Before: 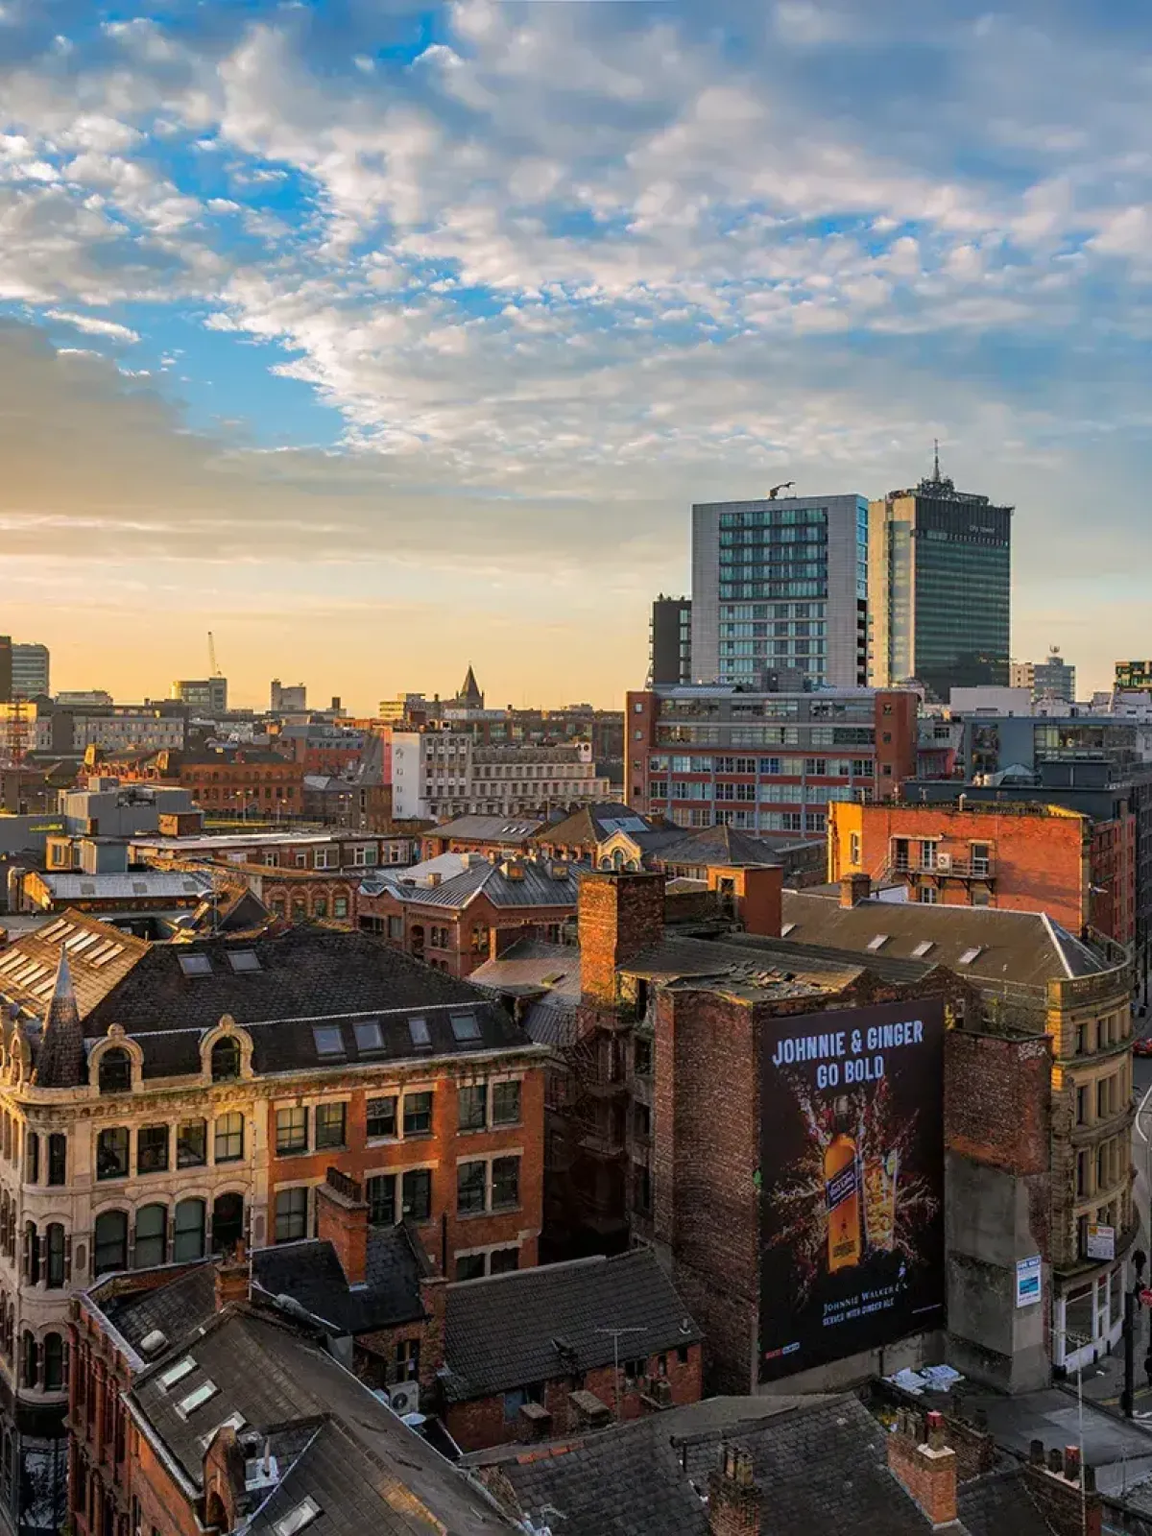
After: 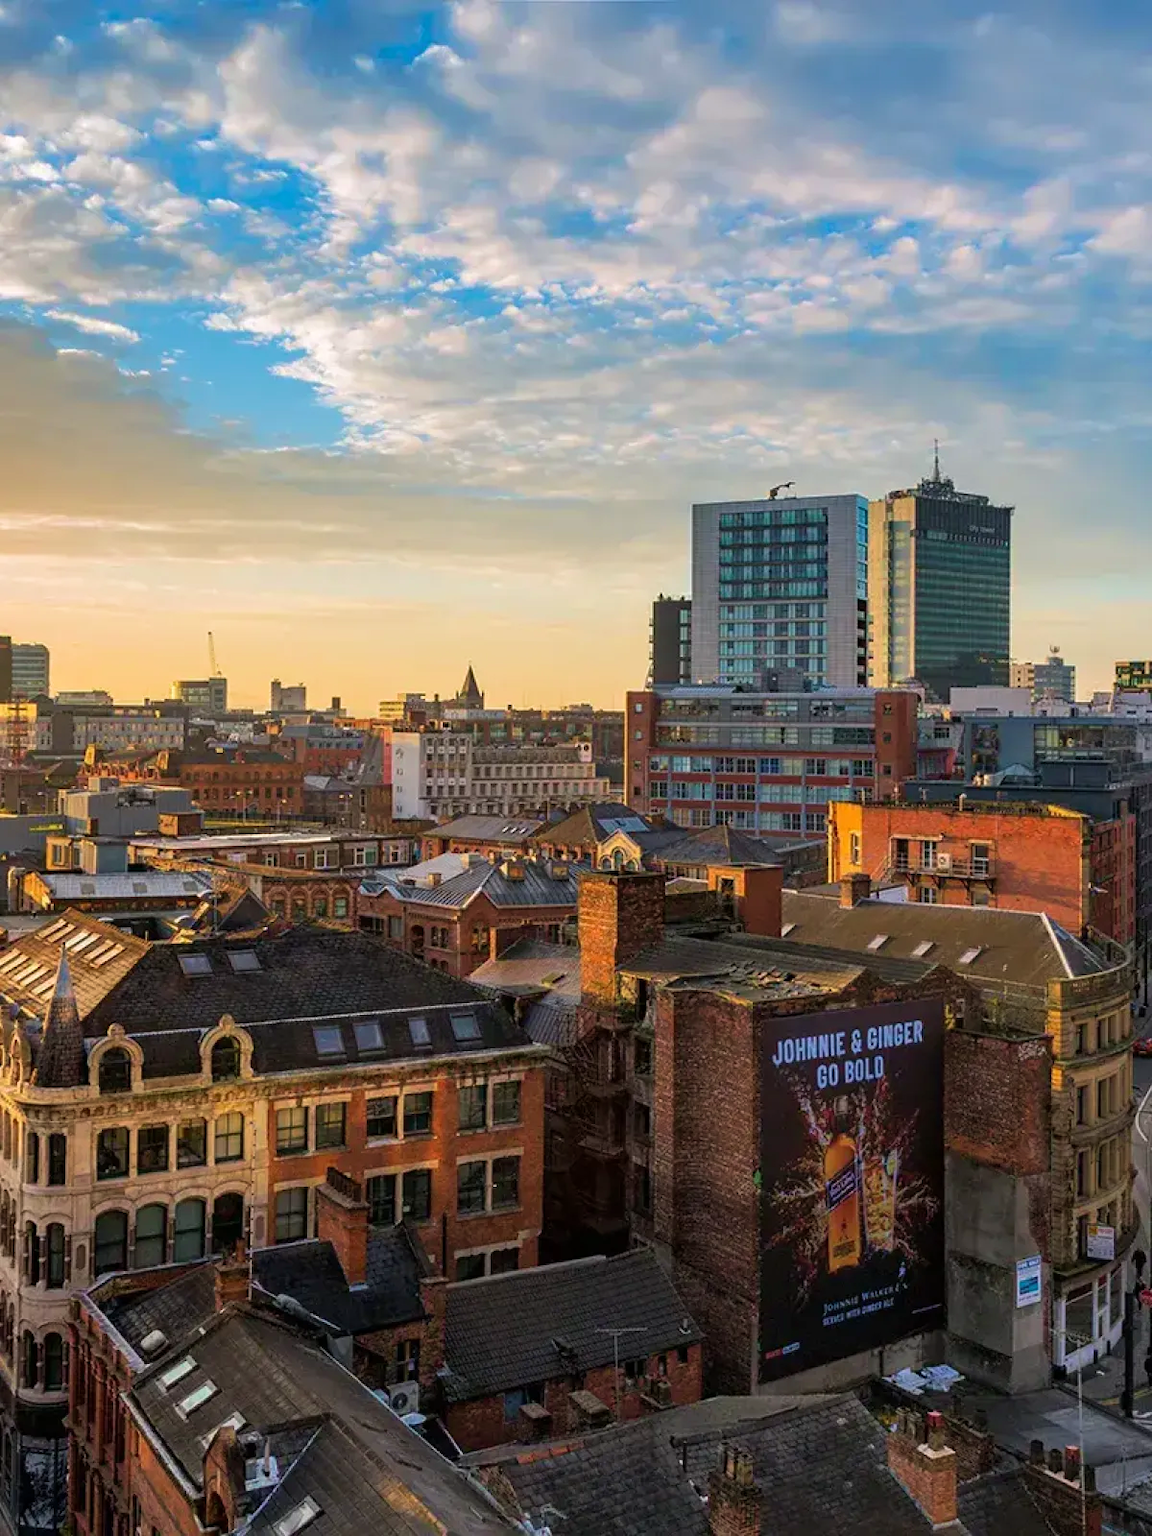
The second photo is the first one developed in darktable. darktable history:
velvia: strength 26.52%
